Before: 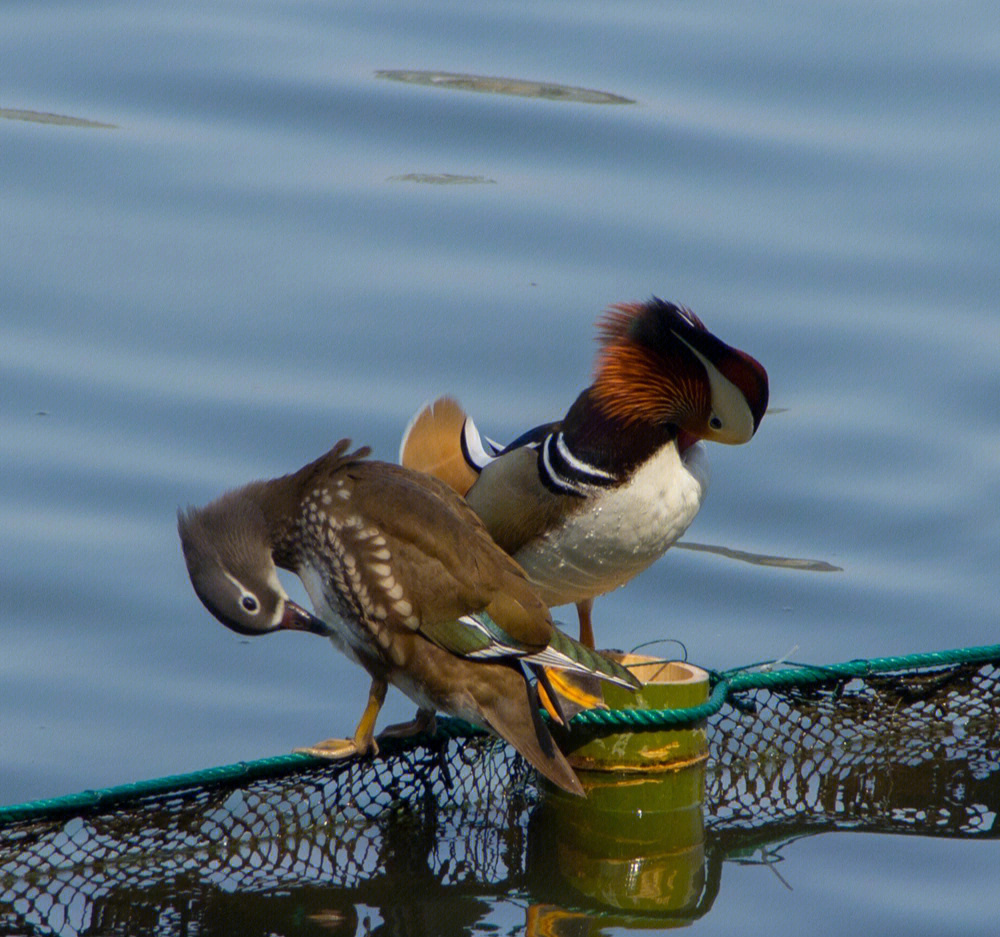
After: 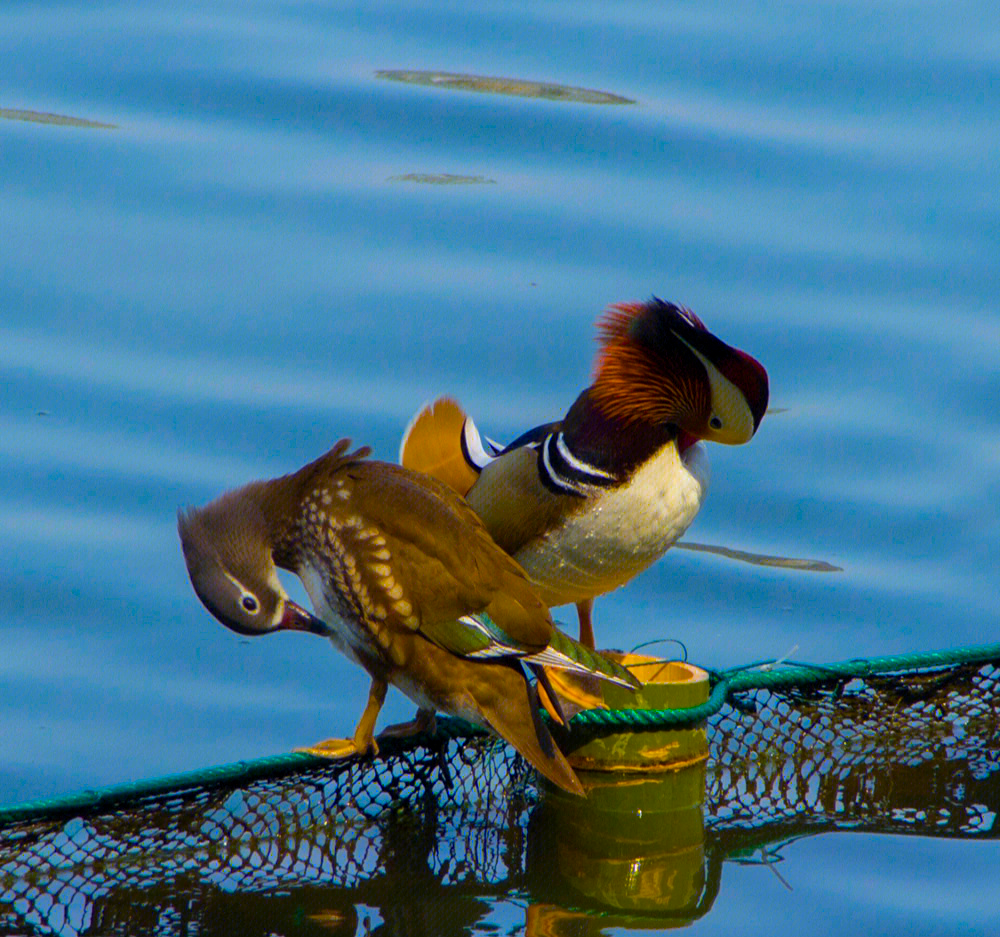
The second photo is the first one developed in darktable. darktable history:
color balance rgb: power › hue 315.32°, perceptual saturation grading › global saturation 66.286%, perceptual saturation grading › highlights 50.506%, perceptual saturation grading › shadows 29.411%, global vibrance 20%
